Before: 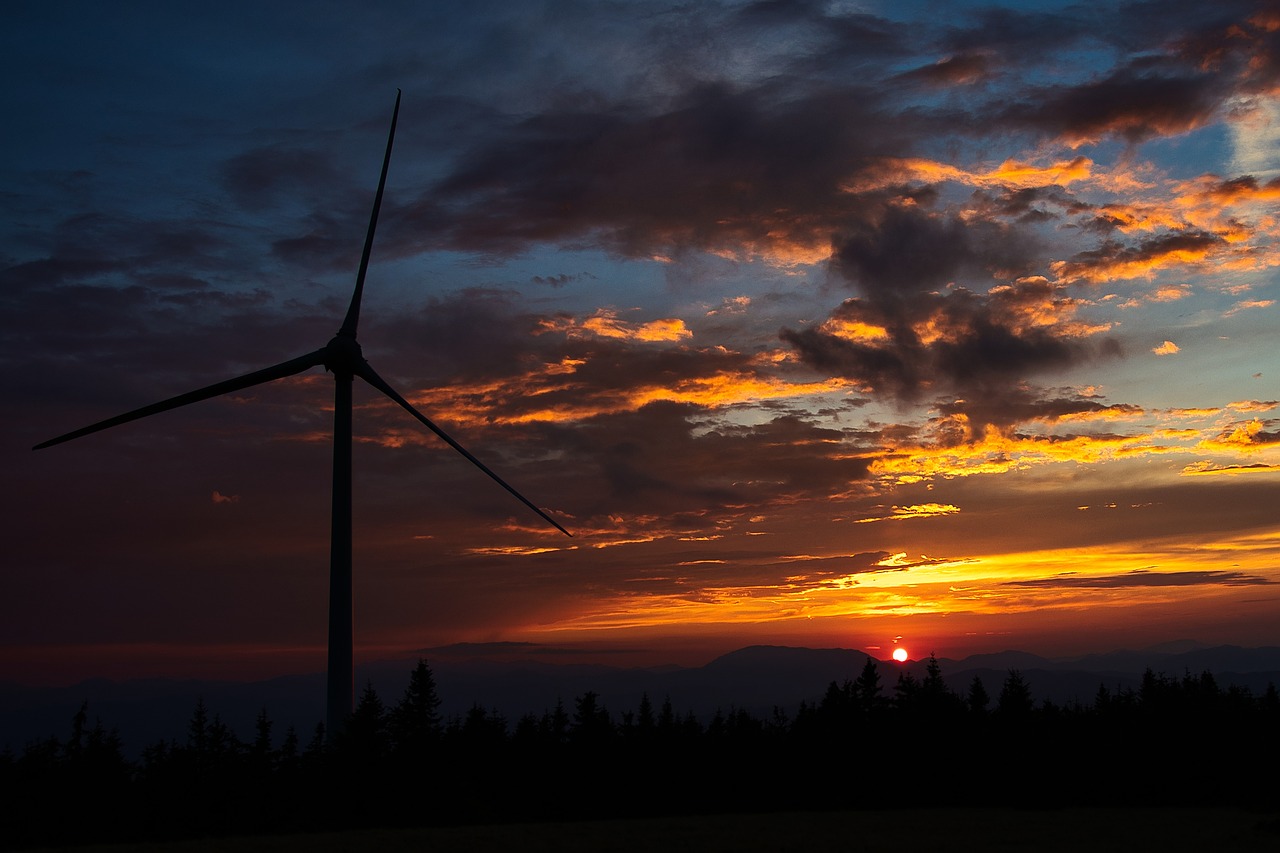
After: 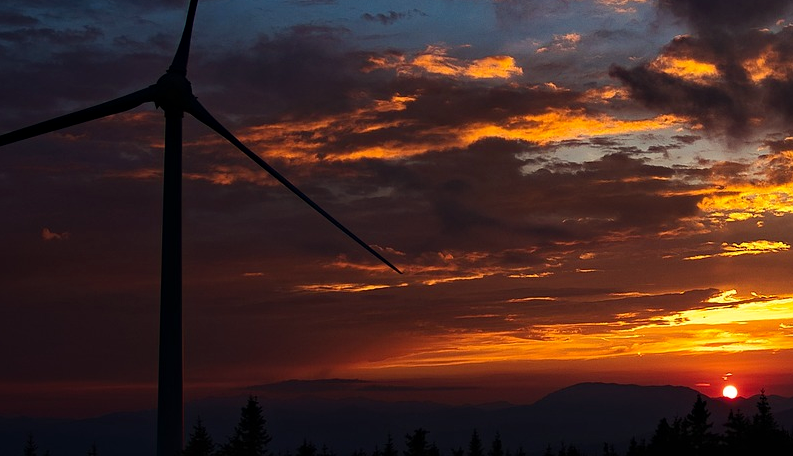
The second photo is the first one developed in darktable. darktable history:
haze removal: compatibility mode true, adaptive false
crop: left 13.342%, top 30.946%, right 24.691%, bottom 15.514%
